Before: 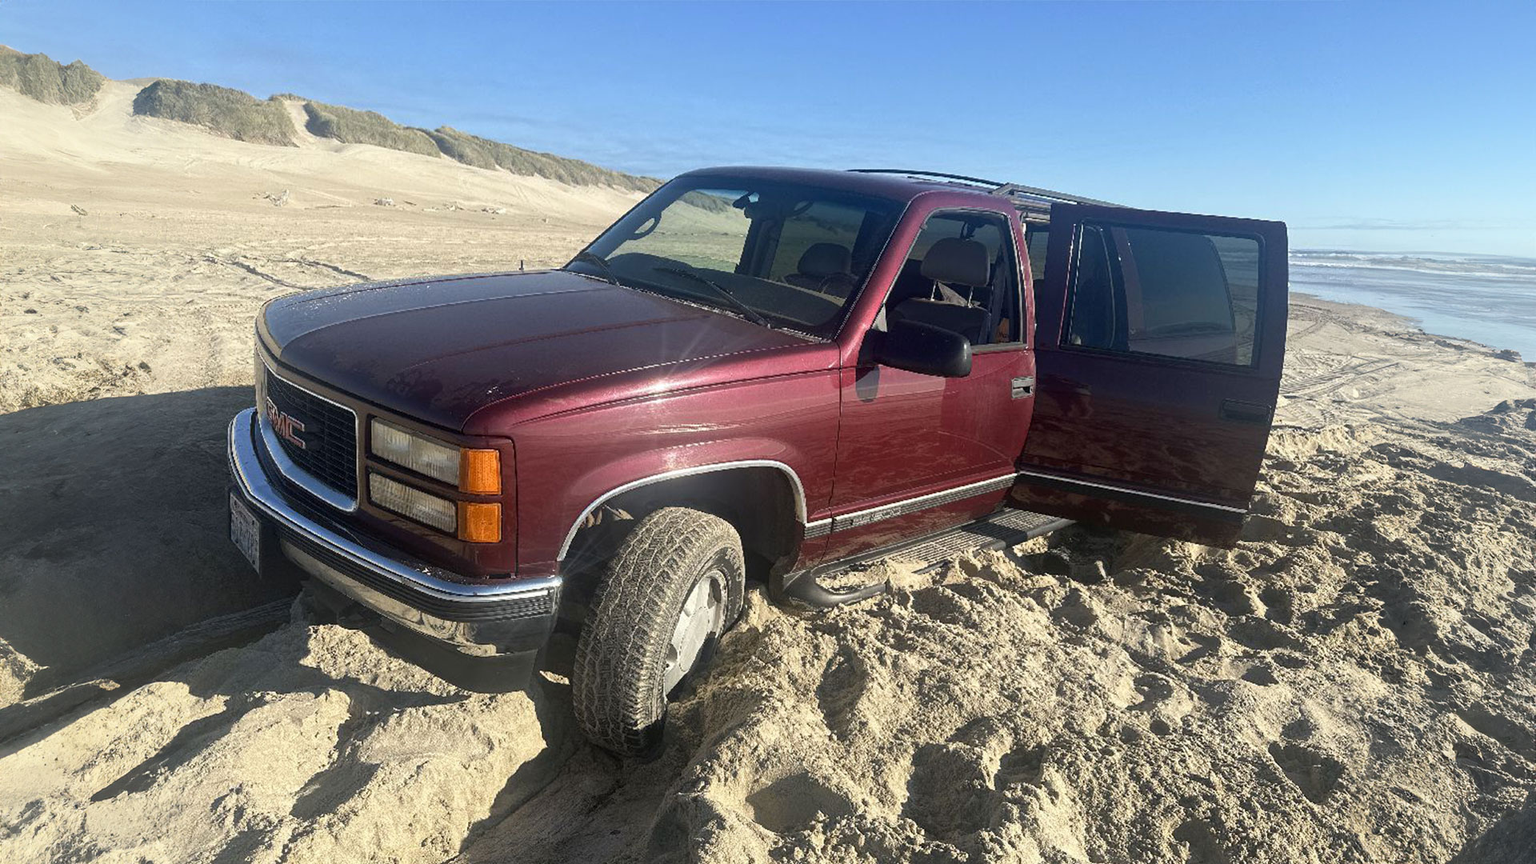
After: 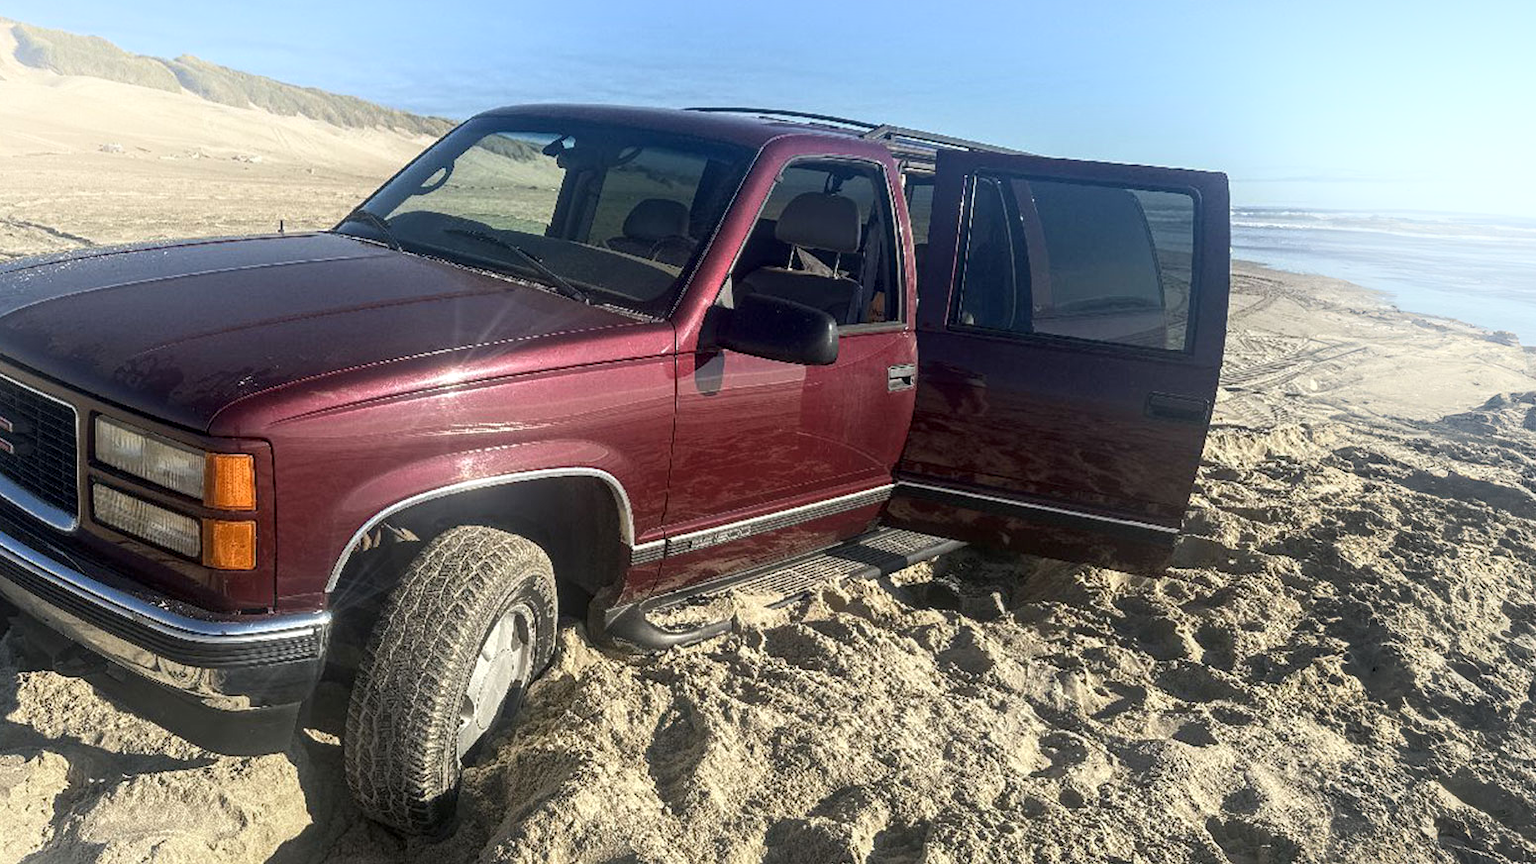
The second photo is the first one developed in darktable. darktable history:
shadows and highlights: shadows -21.21, highlights 99.05, soften with gaussian
local contrast: detail 130%
crop: left 19.201%, top 9.555%, right 0%, bottom 9.6%
exposure: exposure -0.045 EV, compensate highlight preservation false
